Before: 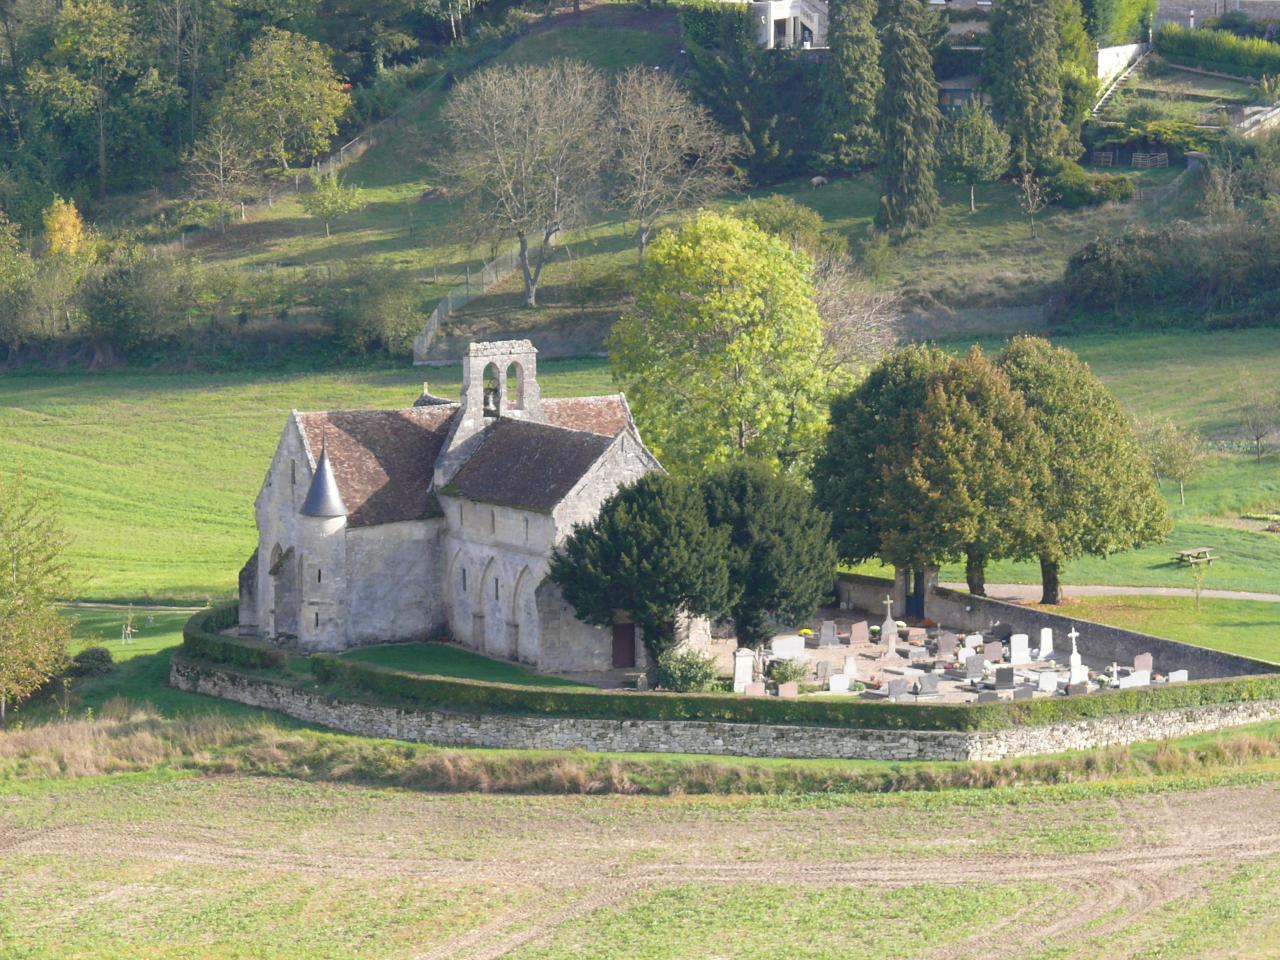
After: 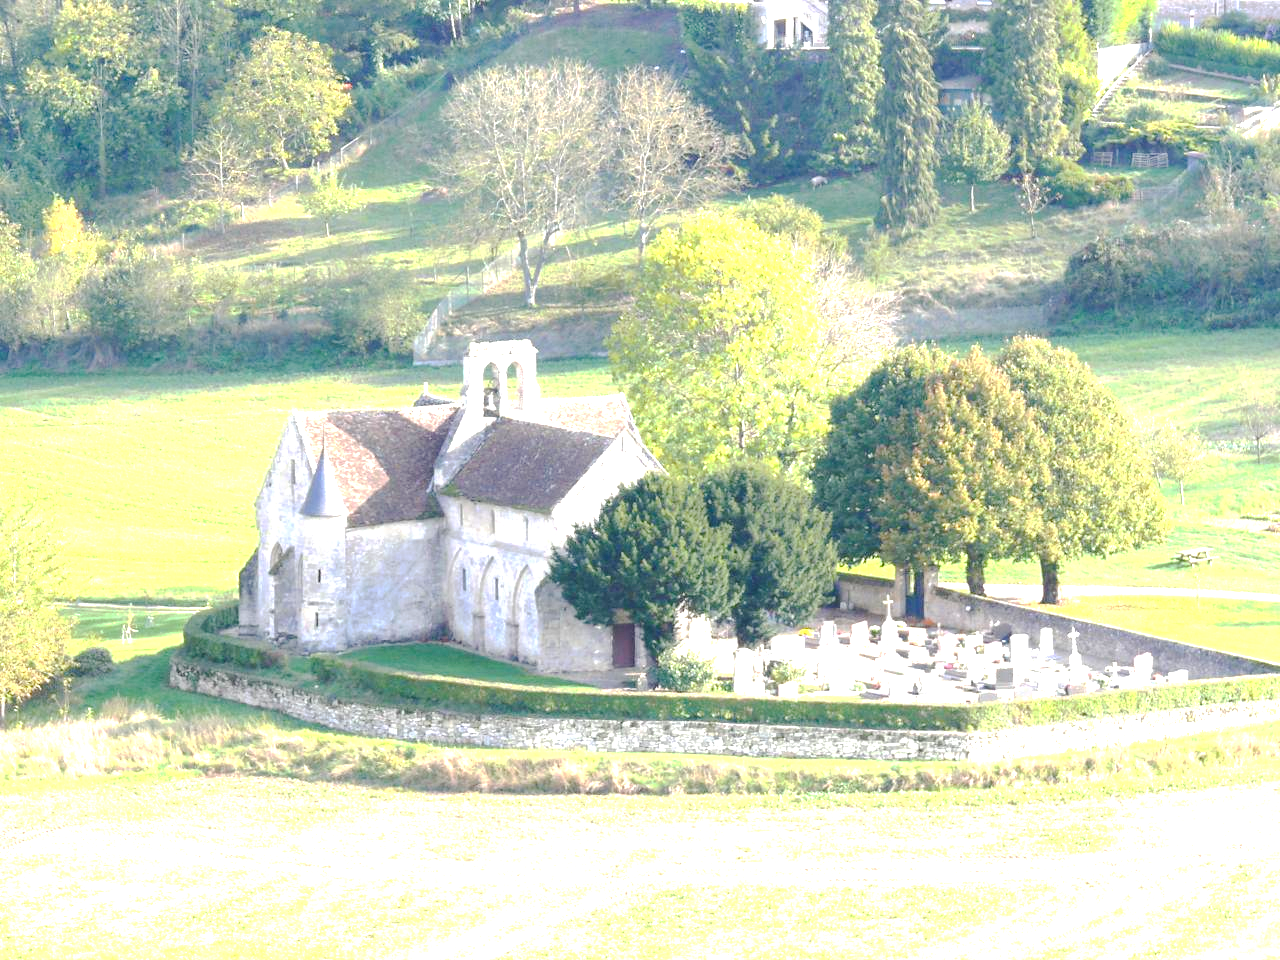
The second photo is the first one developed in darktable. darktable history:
tone curve: curves: ch0 [(0, 0) (0.003, 0.012) (0.011, 0.014) (0.025, 0.02) (0.044, 0.034) (0.069, 0.047) (0.1, 0.063) (0.136, 0.086) (0.177, 0.131) (0.224, 0.183) (0.277, 0.243) (0.335, 0.317) (0.399, 0.403) (0.468, 0.488) (0.543, 0.573) (0.623, 0.649) (0.709, 0.718) (0.801, 0.795) (0.898, 0.872) (1, 1)], preserve colors none
exposure: black level correction 0, exposure 1.675 EV, compensate exposure bias true, compensate highlight preservation false
